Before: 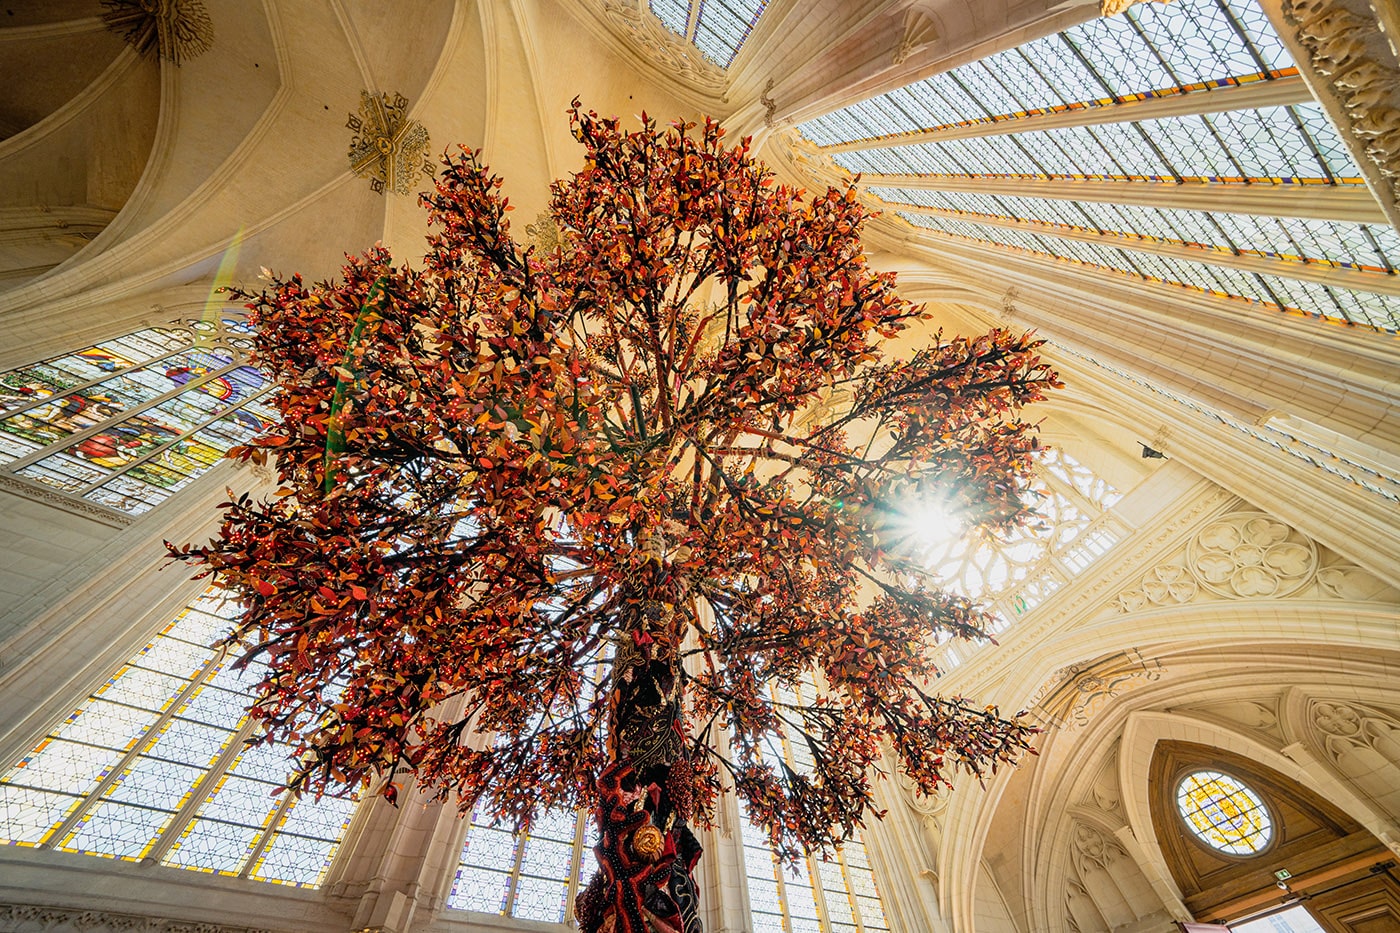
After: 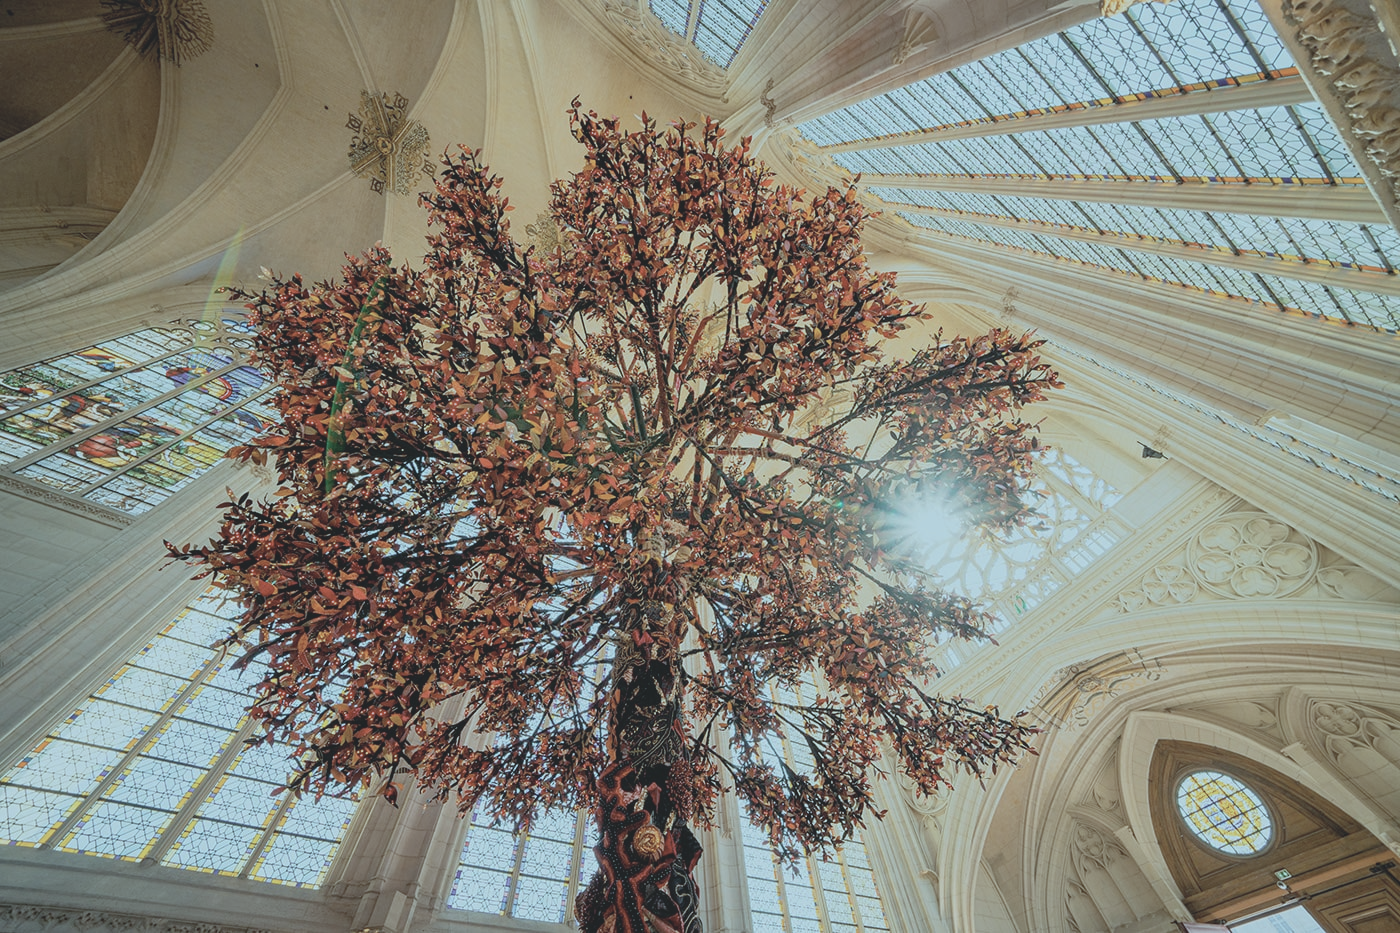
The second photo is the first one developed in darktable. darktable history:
contrast brightness saturation: contrast -0.26, saturation -0.43
color correction: highlights a* -10.04, highlights b* -10.37
